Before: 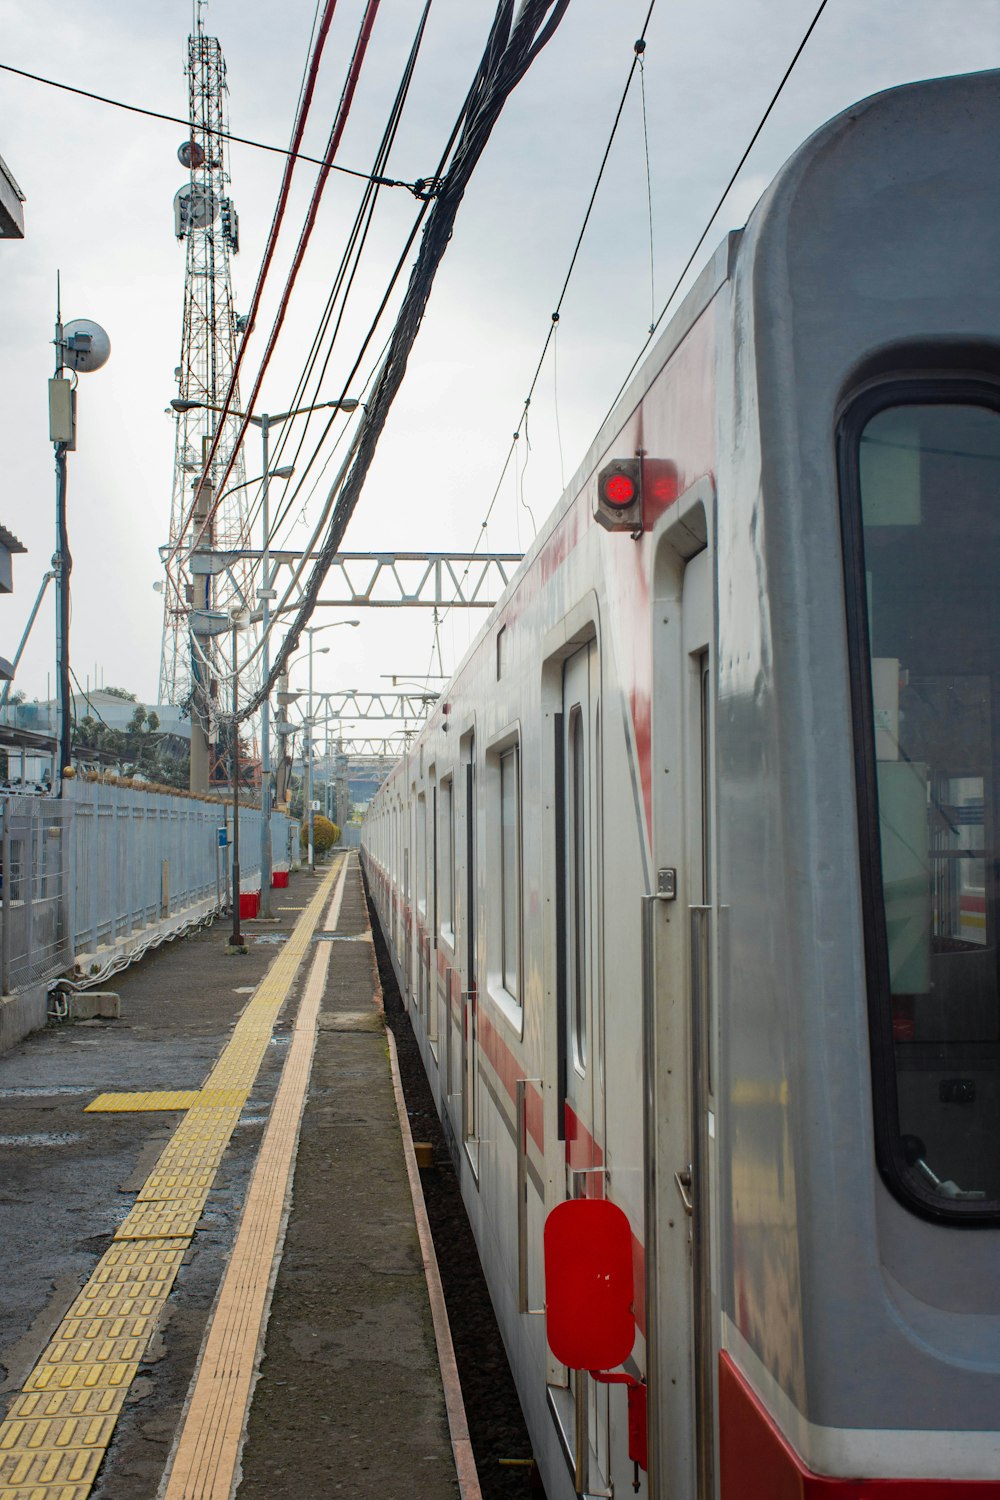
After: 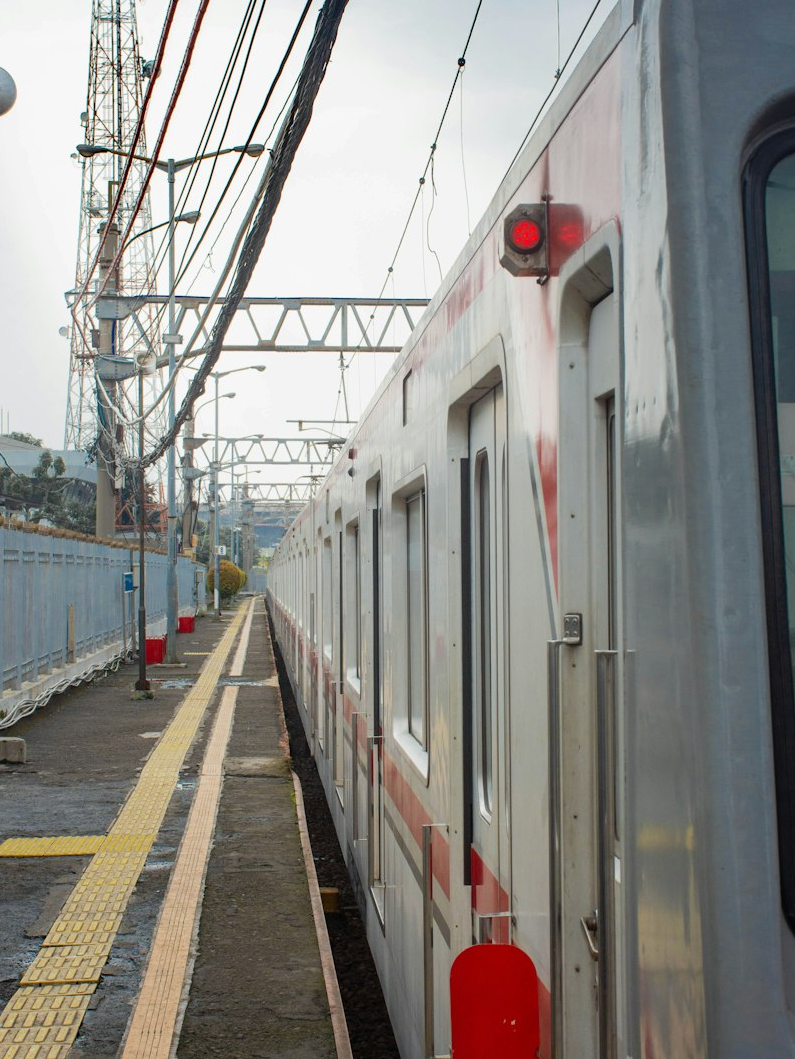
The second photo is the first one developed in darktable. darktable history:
crop: left 9.499%, top 17.042%, right 10.924%, bottom 12.303%
